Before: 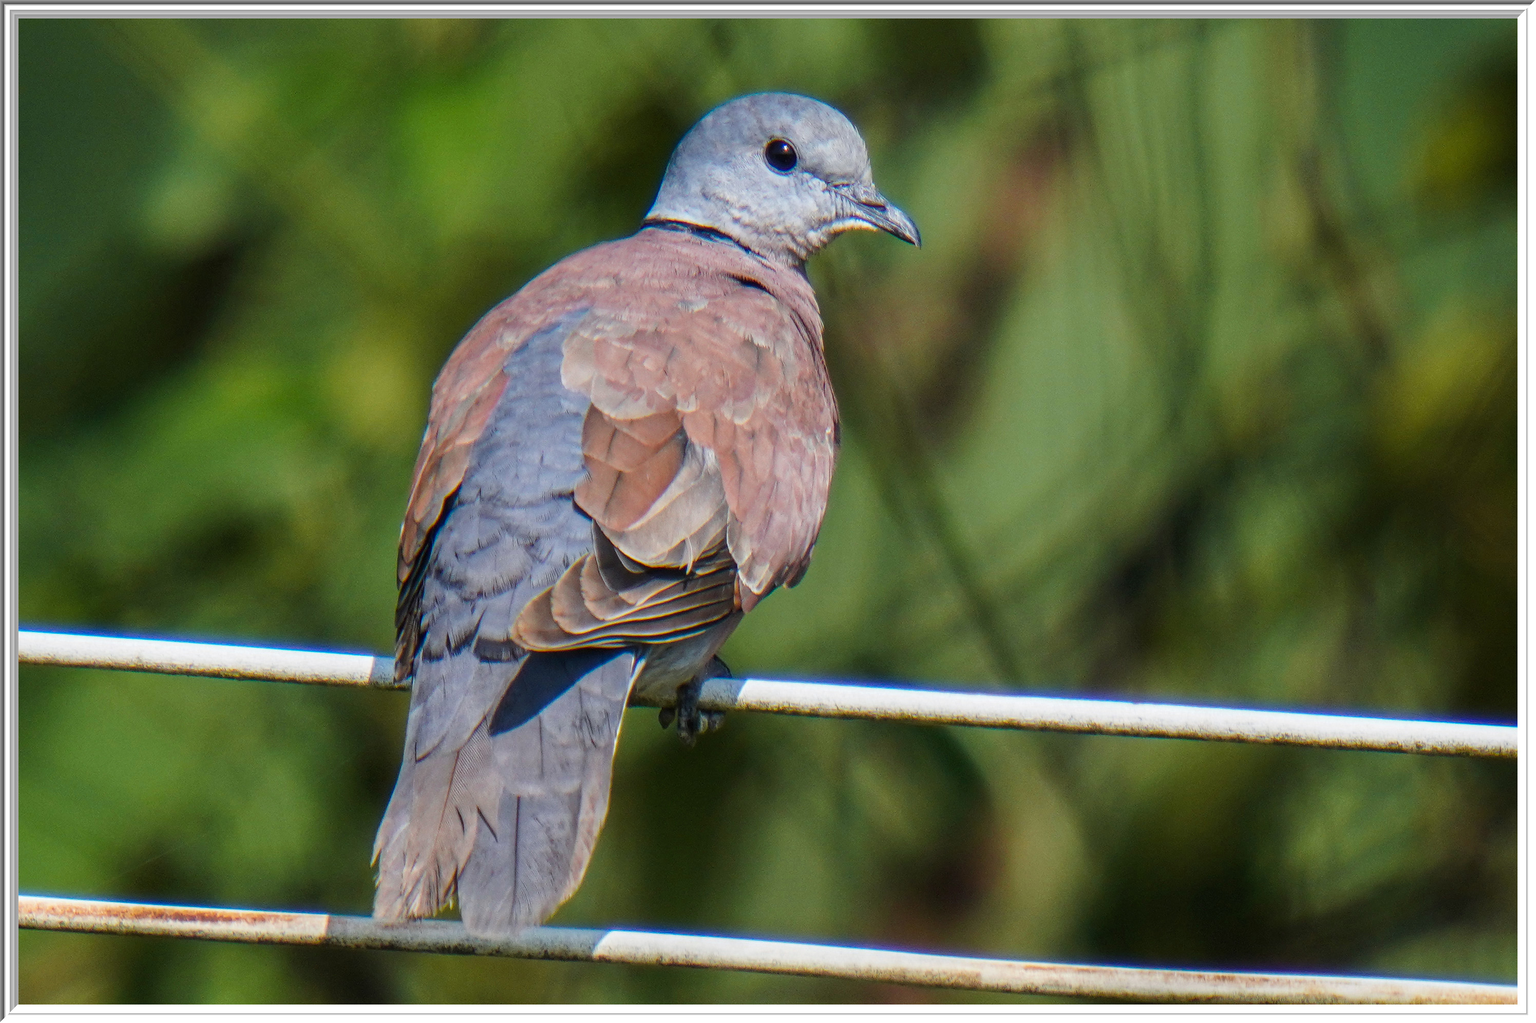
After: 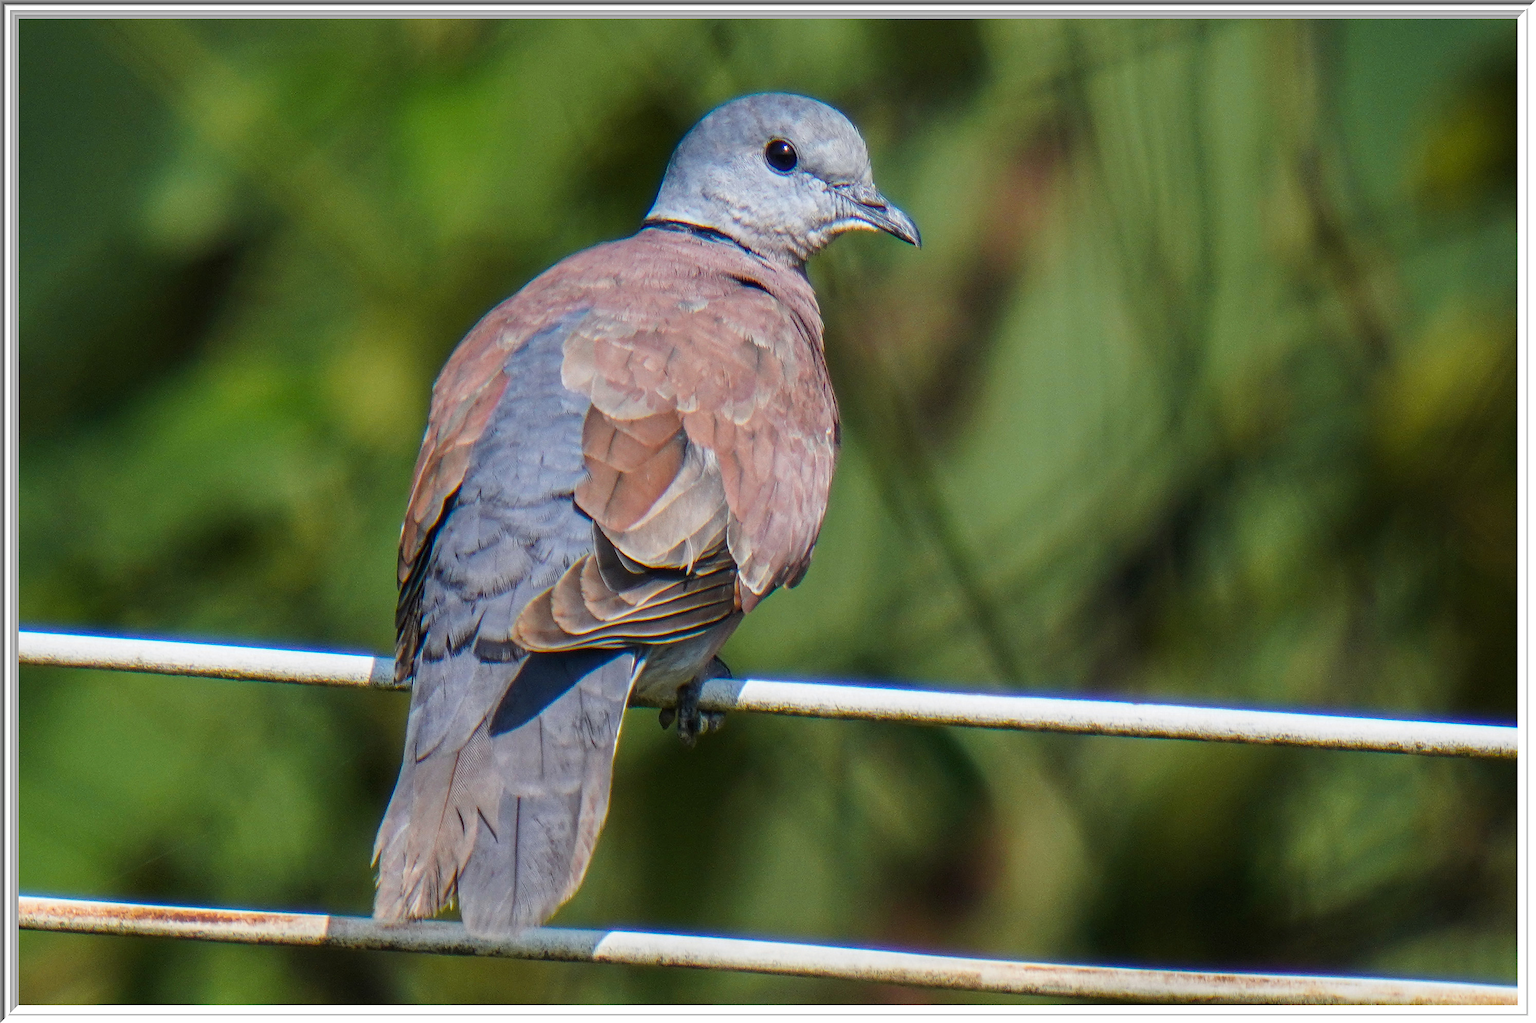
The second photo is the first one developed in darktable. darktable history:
tone equalizer: -8 EV 0.06 EV, smoothing diameter 25%, edges refinement/feathering 10, preserve details guided filter
sharpen: amount 0.2
